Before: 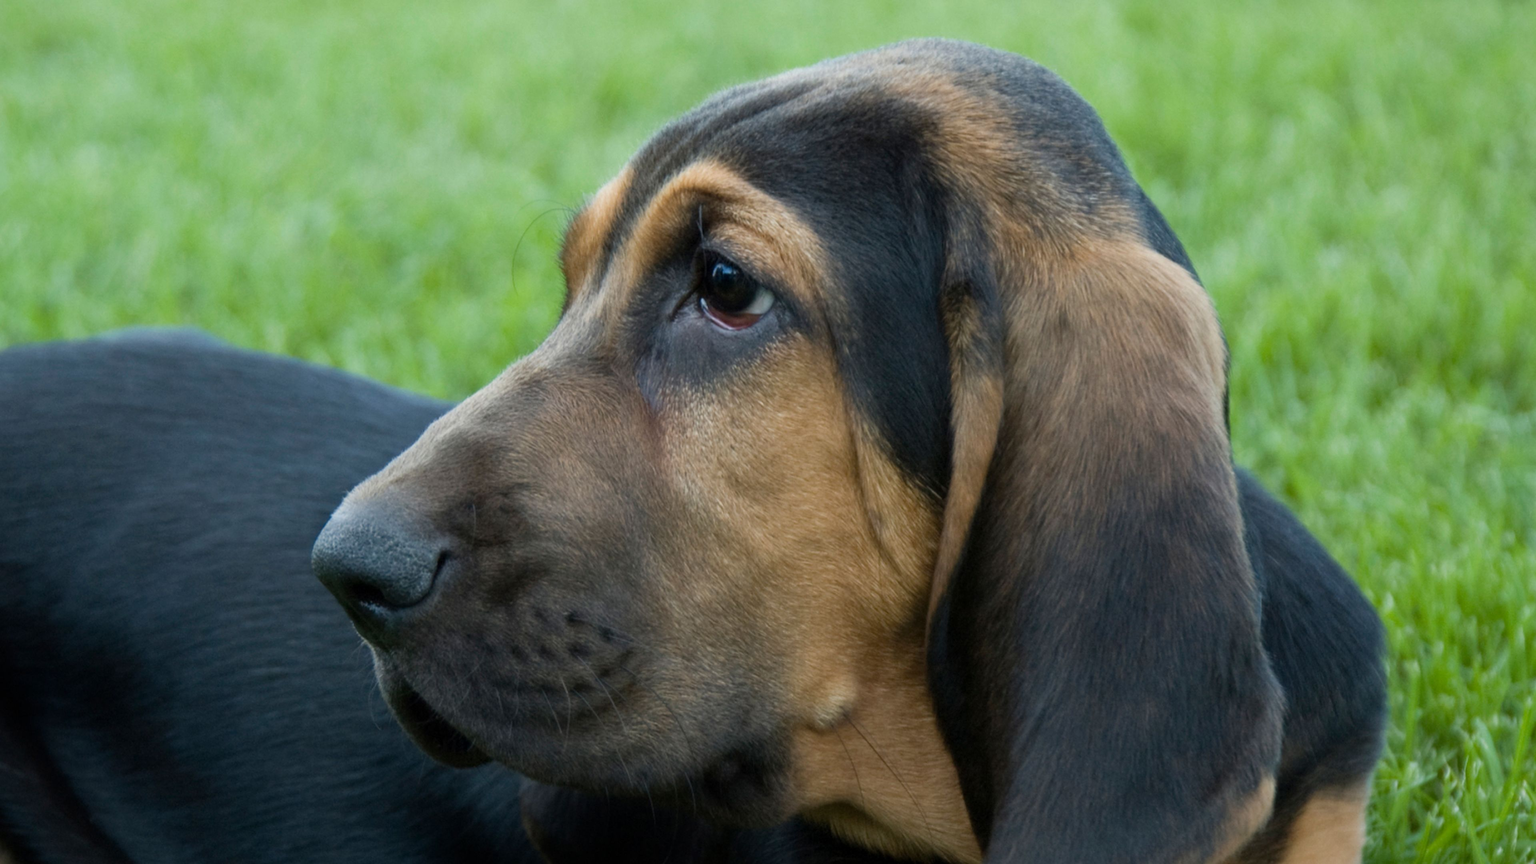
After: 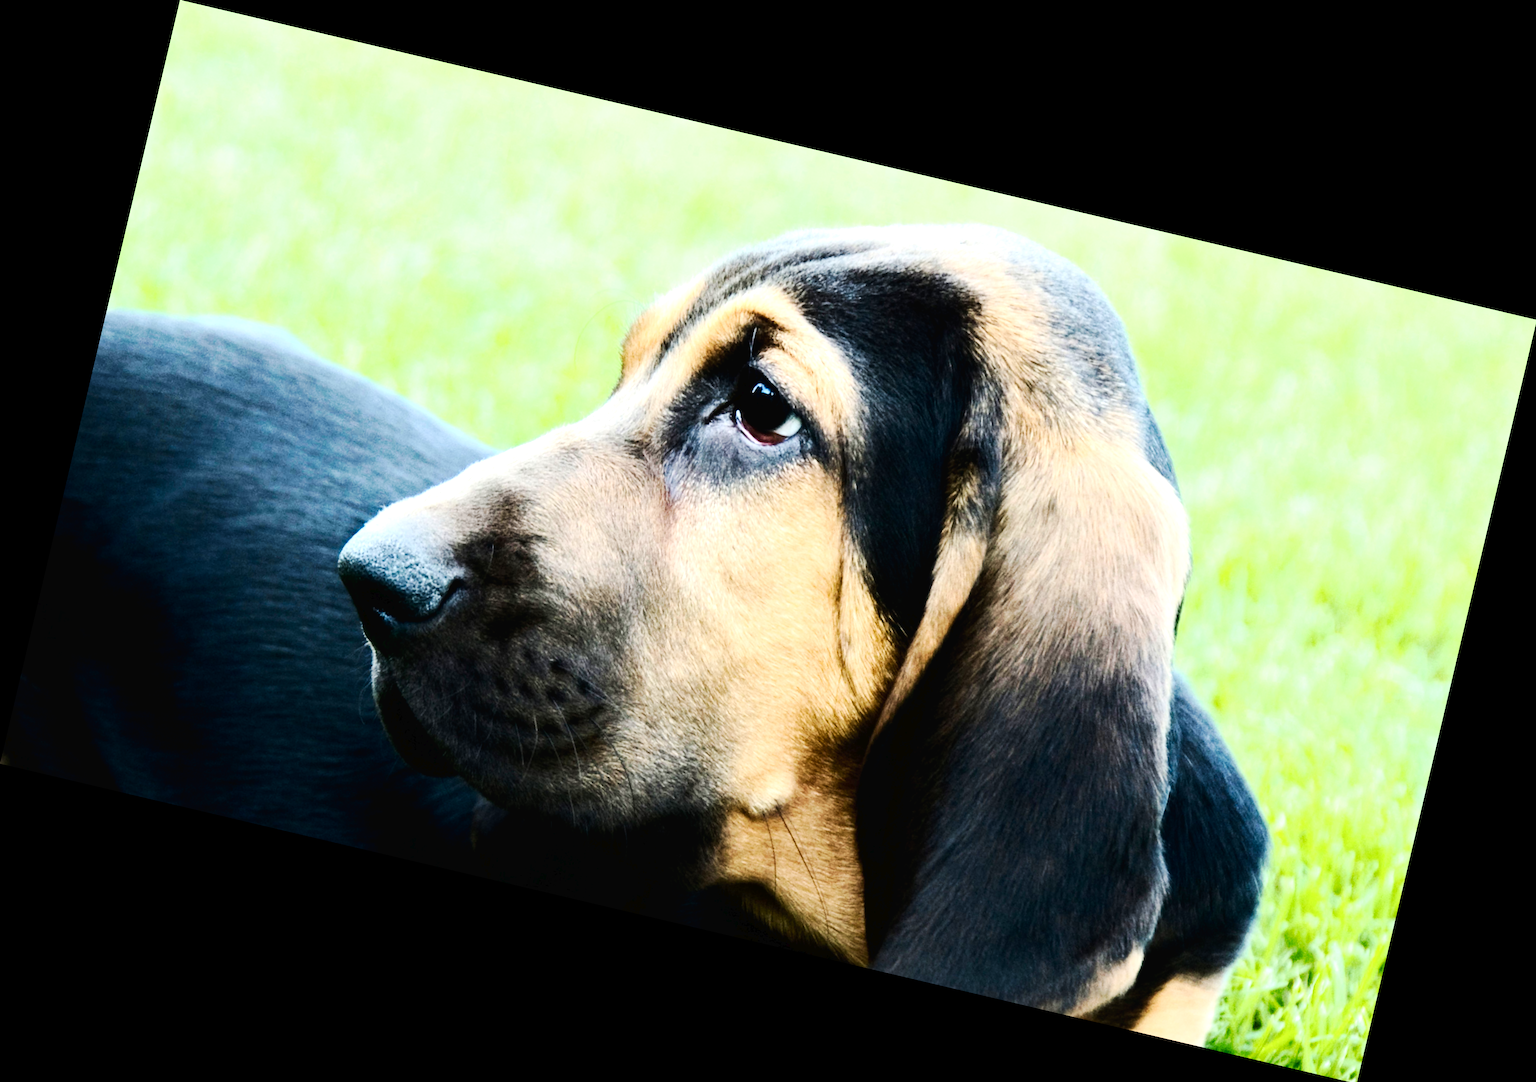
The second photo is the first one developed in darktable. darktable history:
contrast brightness saturation: contrast 0.28
tone equalizer: -8 EV 0.001 EV, -7 EV -0.002 EV, -6 EV 0.002 EV, -5 EV -0.03 EV, -4 EV -0.116 EV, -3 EV -0.169 EV, -2 EV 0.24 EV, -1 EV 0.702 EV, +0 EV 0.493 EV
exposure: exposure 1 EV, compensate highlight preservation false
rotate and perspective: rotation 13.27°, automatic cropping off
tone curve: curves: ch0 [(0, 0) (0.003, 0.016) (0.011, 0.016) (0.025, 0.016) (0.044, 0.016) (0.069, 0.016) (0.1, 0.026) (0.136, 0.047) (0.177, 0.088) (0.224, 0.14) (0.277, 0.2) (0.335, 0.276) (0.399, 0.37) (0.468, 0.47) (0.543, 0.583) (0.623, 0.698) (0.709, 0.779) (0.801, 0.858) (0.898, 0.929) (1, 1)], preserve colors none
